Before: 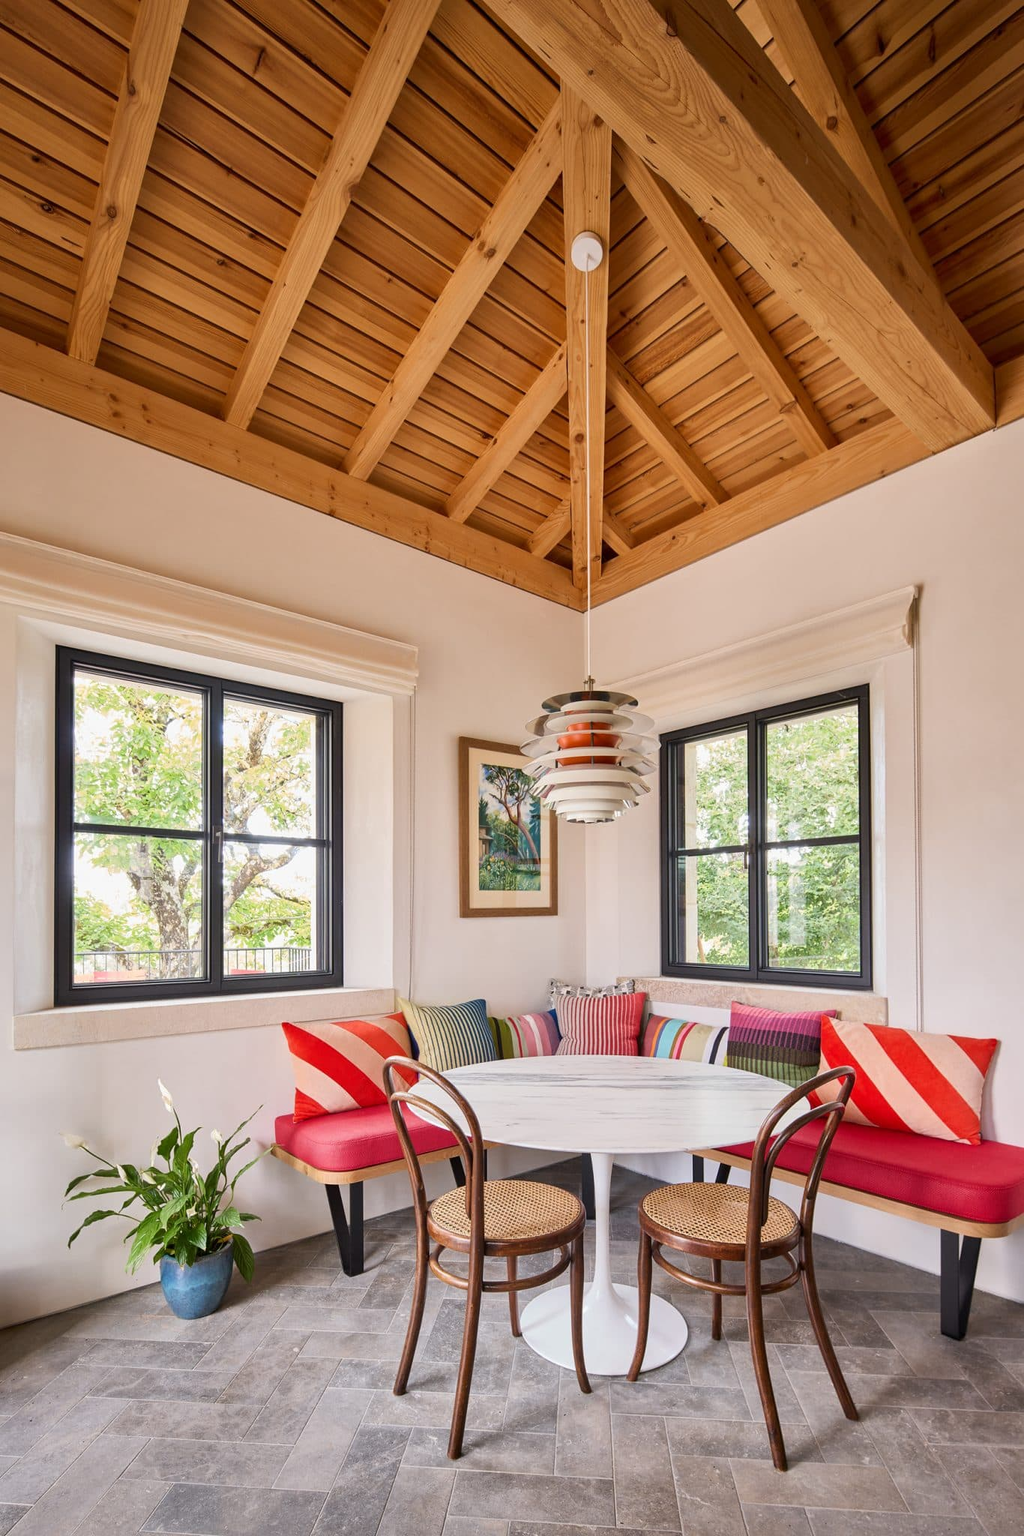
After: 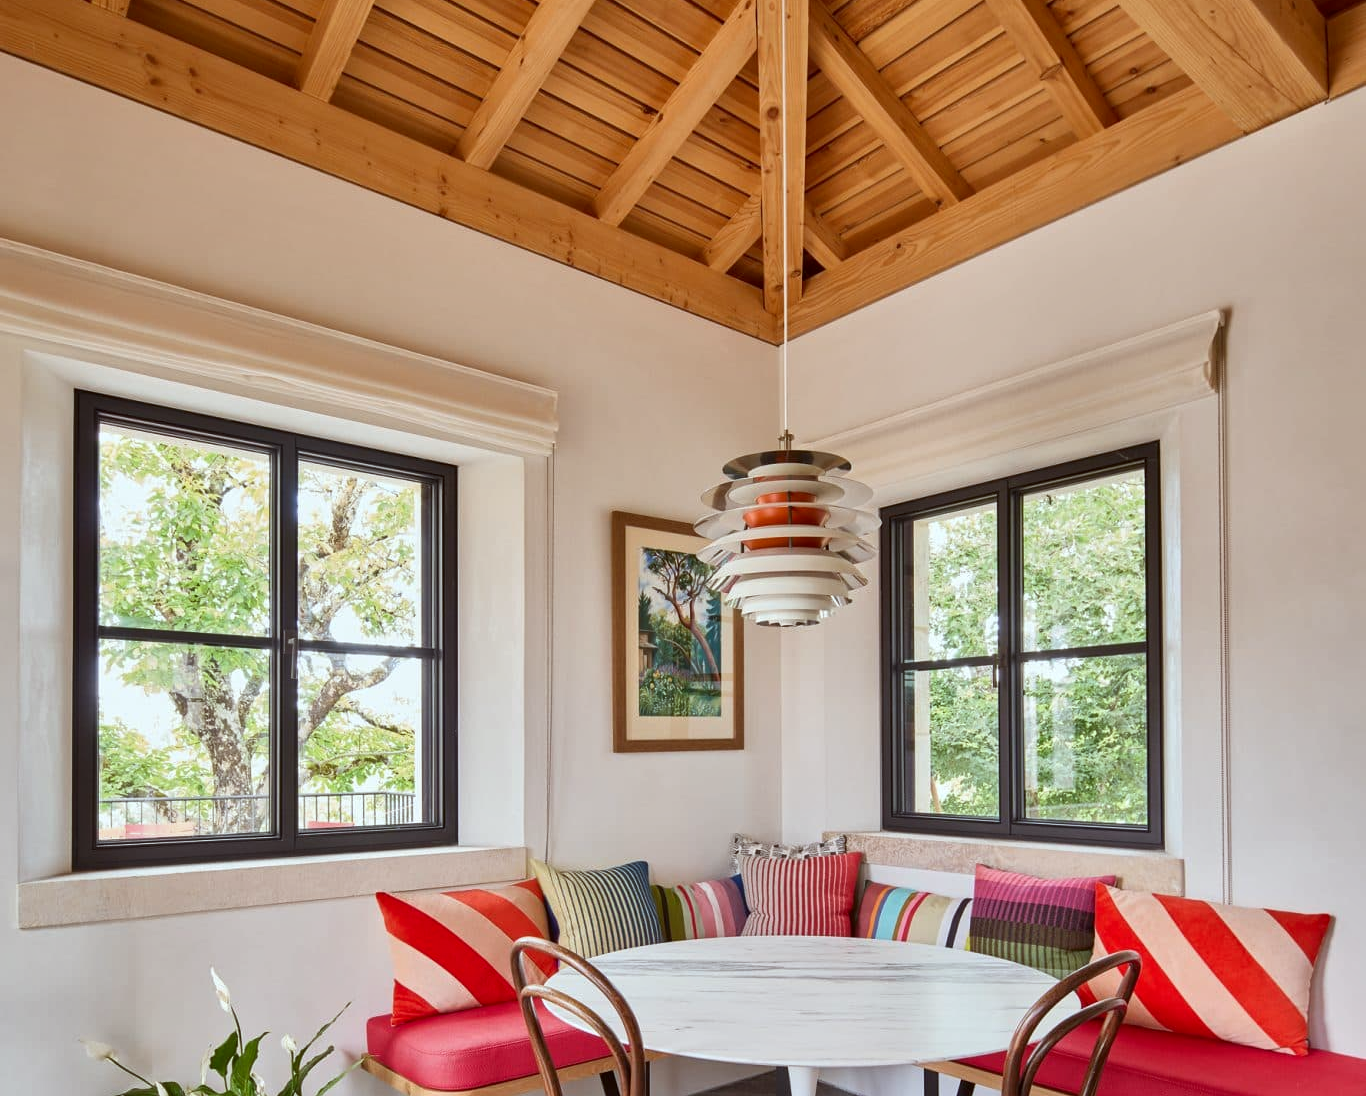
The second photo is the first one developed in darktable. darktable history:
shadows and highlights: highlights color adjustment 0%, soften with gaussian
tone equalizer: on, module defaults
white balance: emerald 1
color correction: highlights a* -4.98, highlights b* -3.76, shadows a* 3.83, shadows b* 4.08
crop and rotate: top 23.043%, bottom 23.437%
